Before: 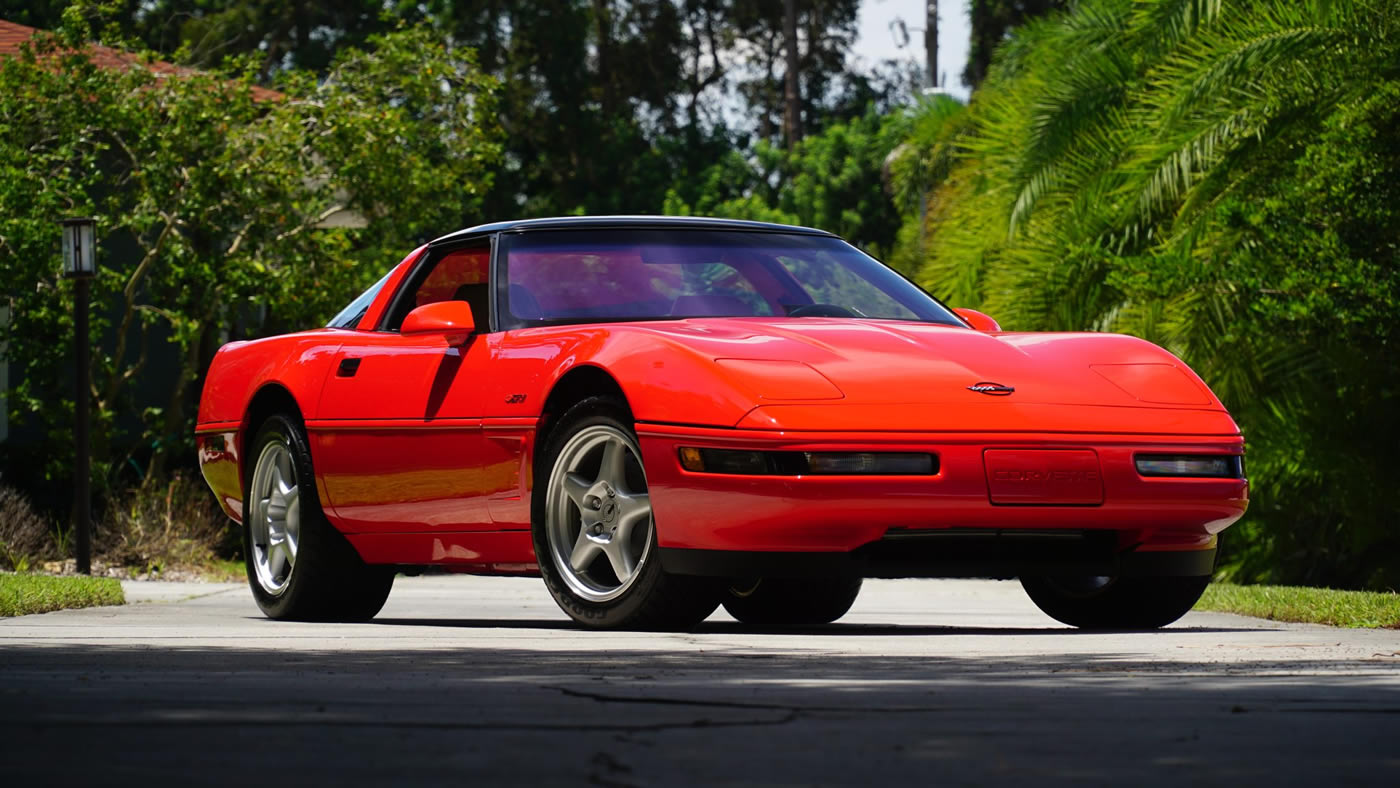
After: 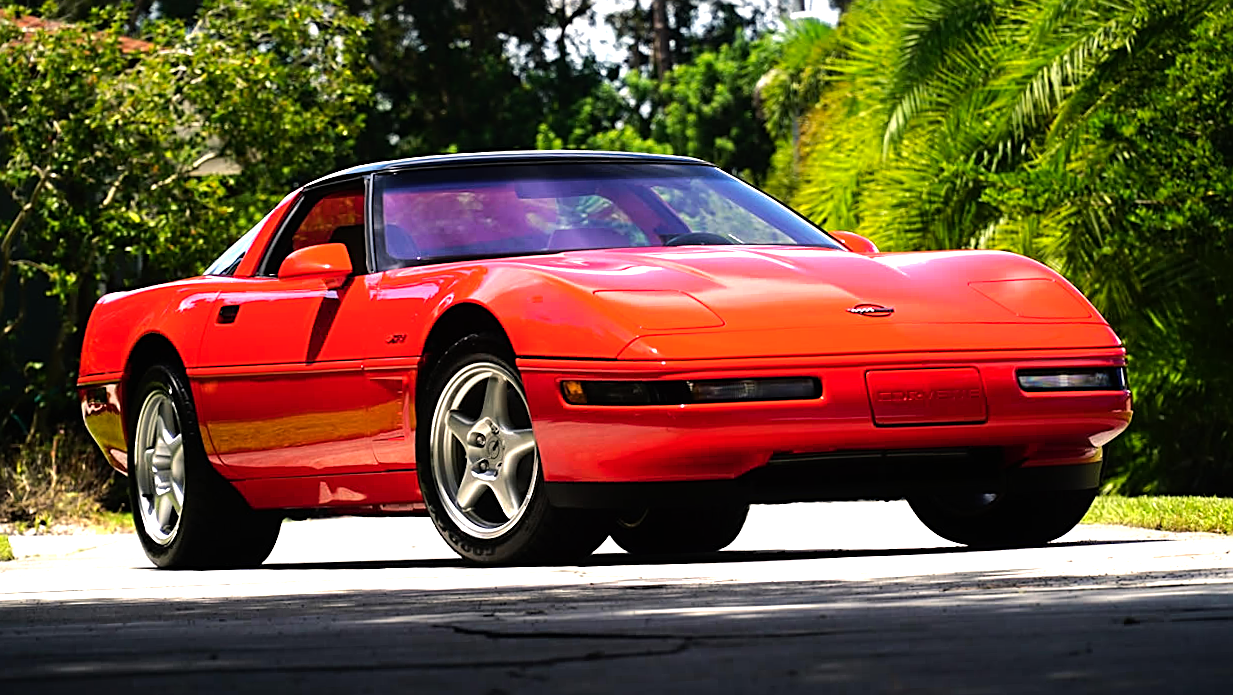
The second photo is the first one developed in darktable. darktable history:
sharpen: on, module defaults
tone equalizer: -8 EV -1.05 EV, -7 EV -1.02 EV, -6 EV -0.879 EV, -5 EV -0.574 EV, -3 EV 0.553 EV, -2 EV 0.849 EV, -1 EV 1.01 EV, +0 EV 1.08 EV, mask exposure compensation -0.495 EV
color balance rgb: highlights gain › chroma 2.011%, highlights gain › hue 62.91°, perceptual saturation grading › global saturation -0.091%, perceptual brilliance grading › global brilliance 9.794%, perceptual brilliance grading › shadows 14.969%, global vibrance 5.3%, contrast 2.847%
crop and rotate: angle 2.25°, left 5.786%, top 5.695%
